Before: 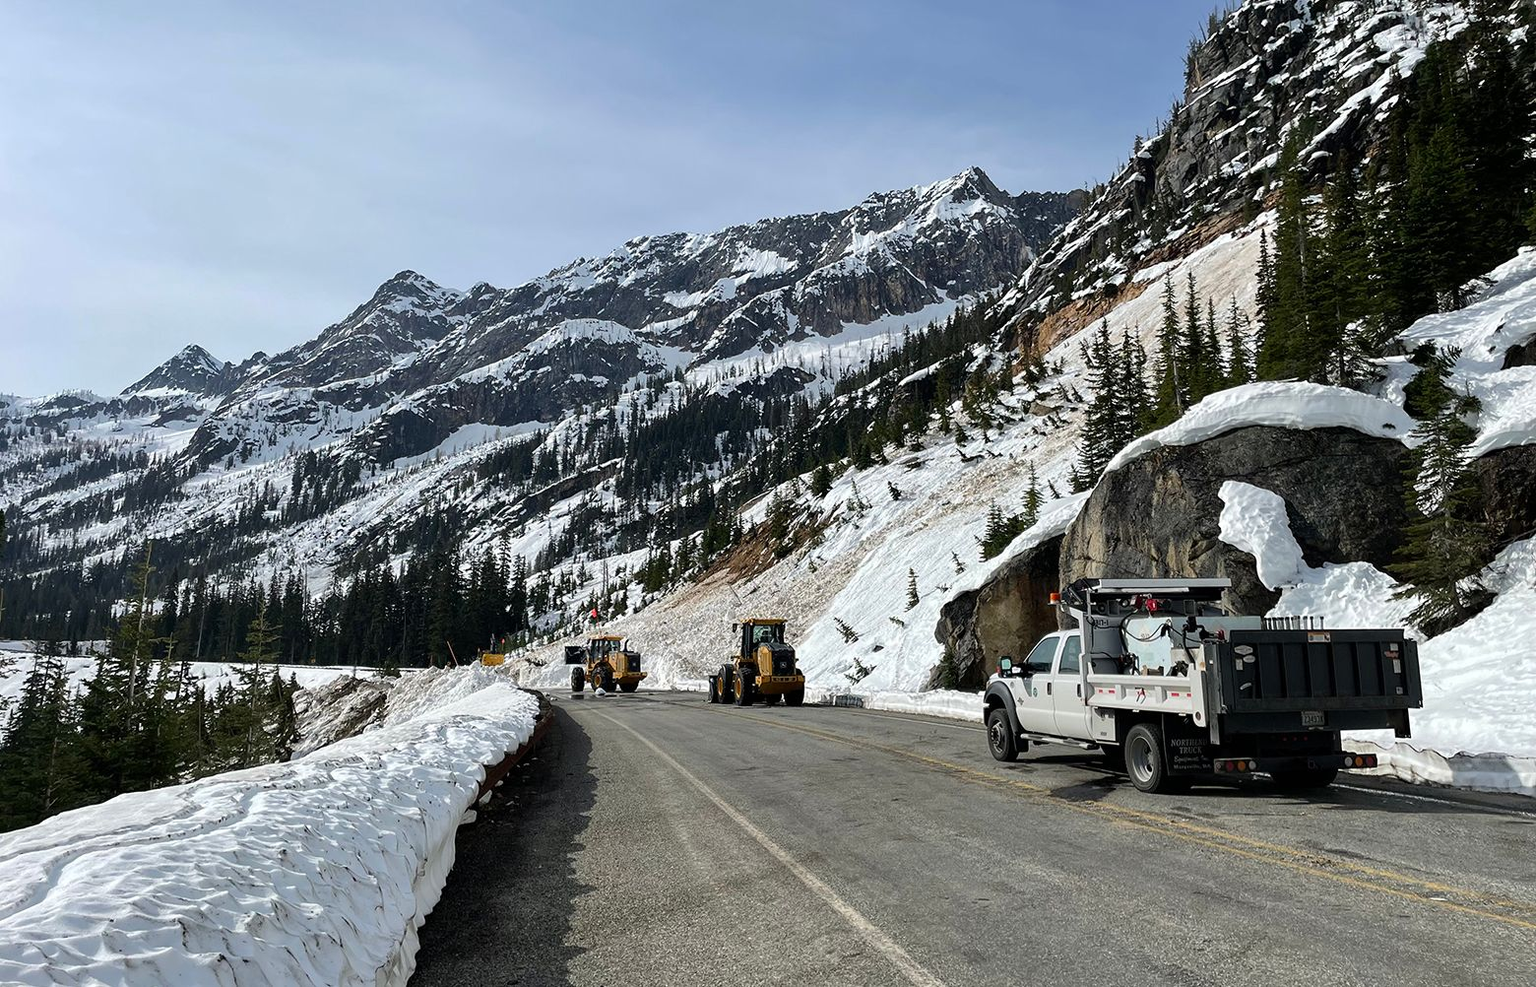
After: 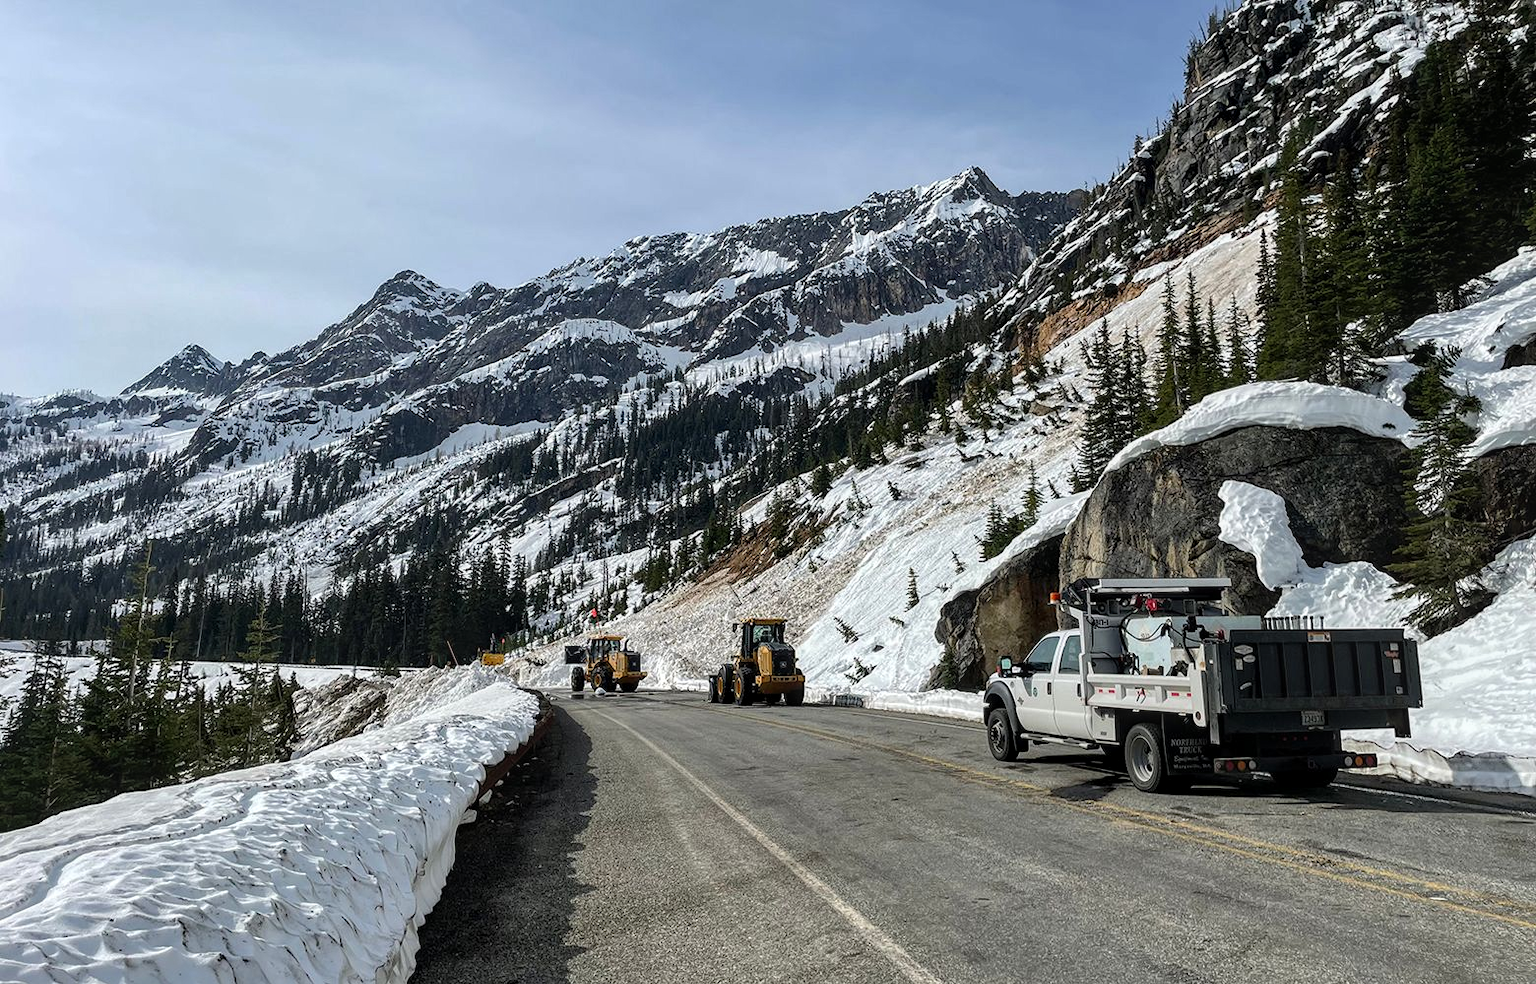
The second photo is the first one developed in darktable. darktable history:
crop: top 0.05%, bottom 0.098%
local contrast: on, module defaults
